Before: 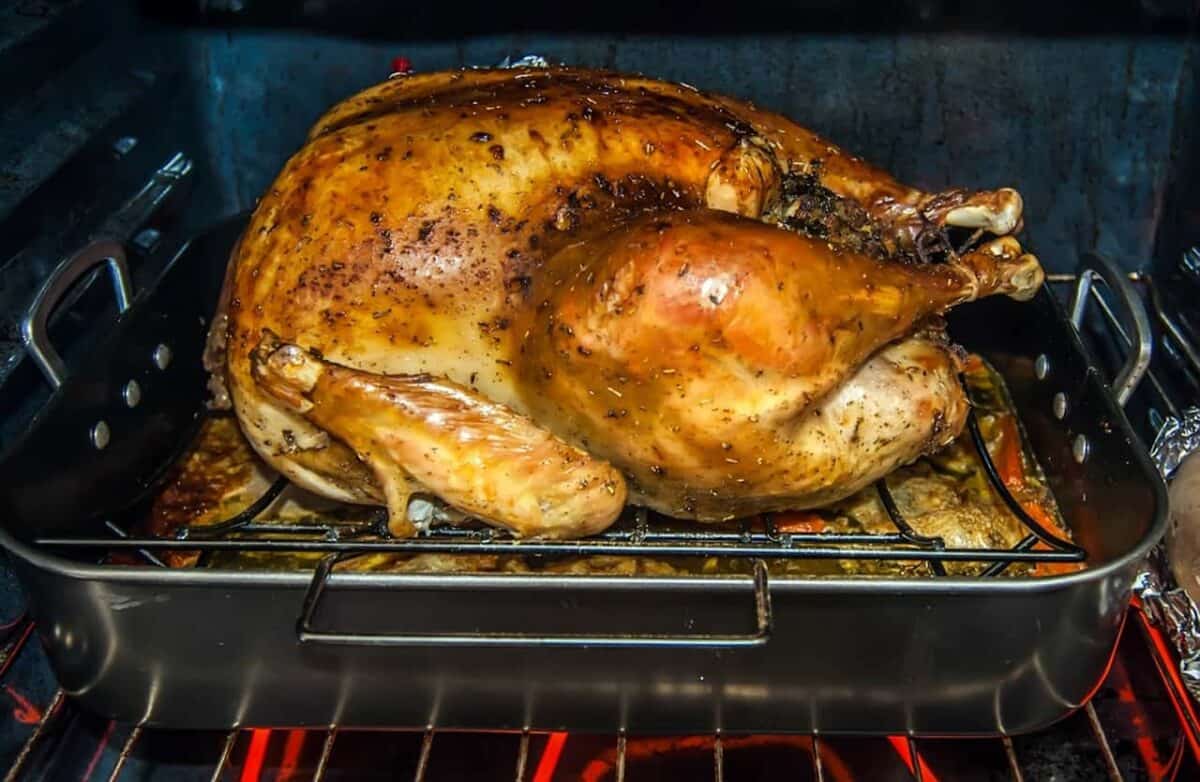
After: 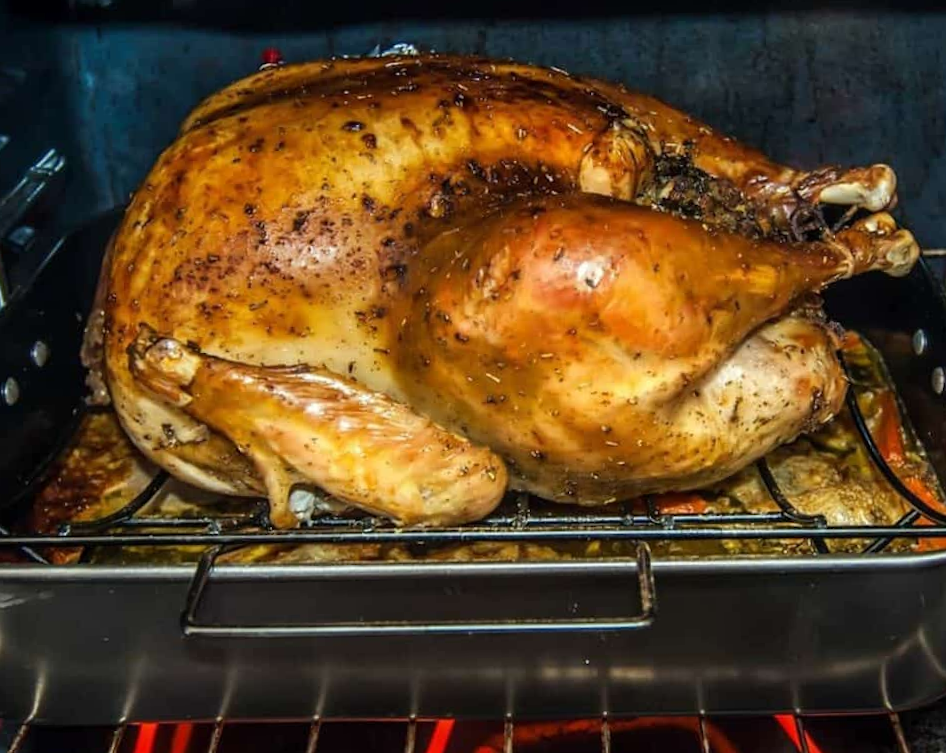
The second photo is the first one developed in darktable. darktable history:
rotate and perspective: rotation -1.42°, crop left 0.016, crop right 0.984, crop top 0.035, crop bottom 0.965
crop and rotate: left 9.597%, right 10.195%
